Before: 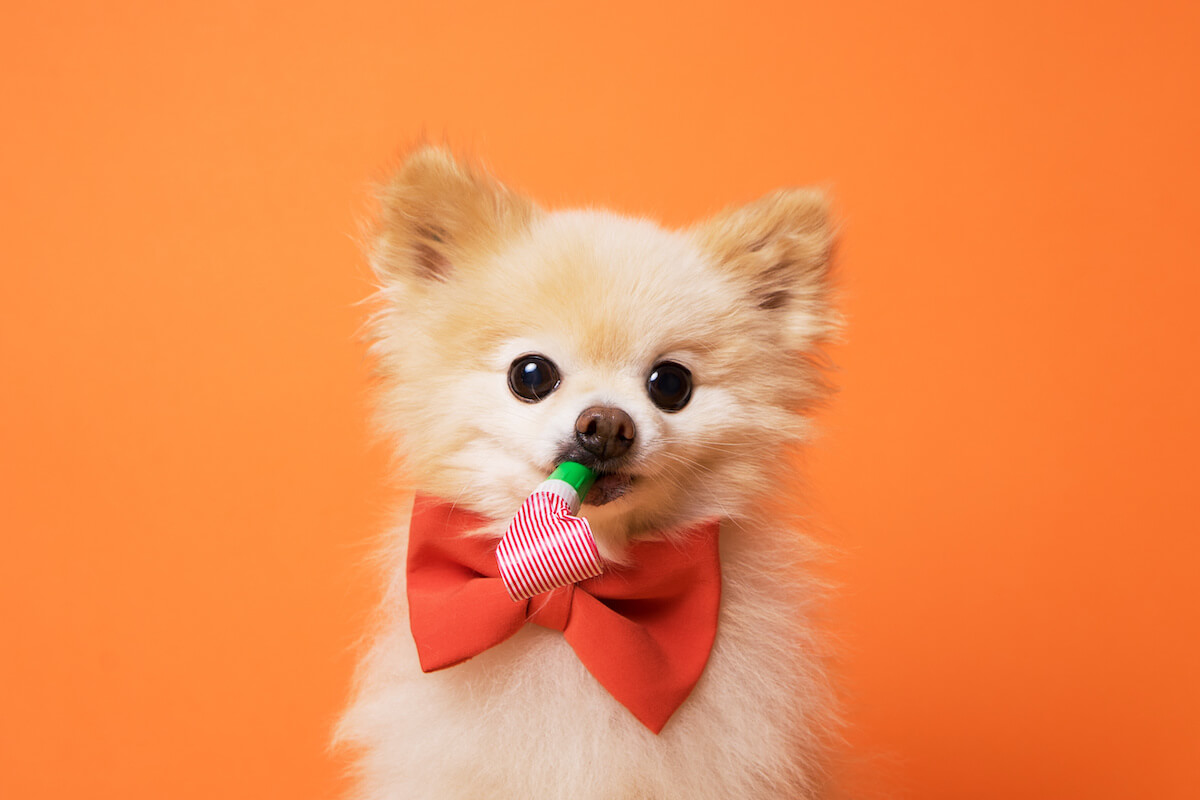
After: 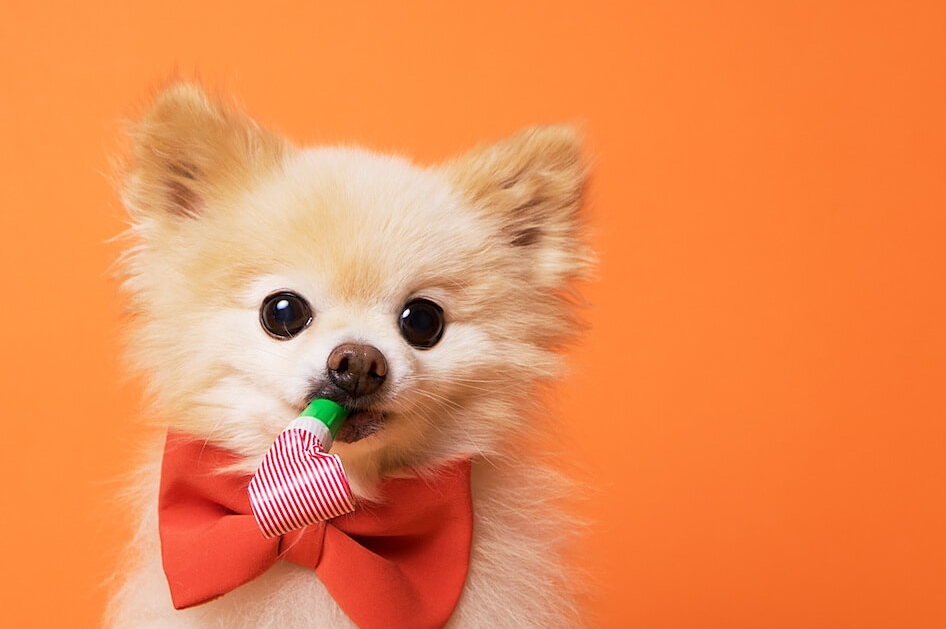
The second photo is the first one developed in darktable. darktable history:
sharpen: radius 1.272, amount 0.305, threshold 0
crop and rotate: left 20.74%, top 7.912%, right 0.375%, bottom 13.378%
